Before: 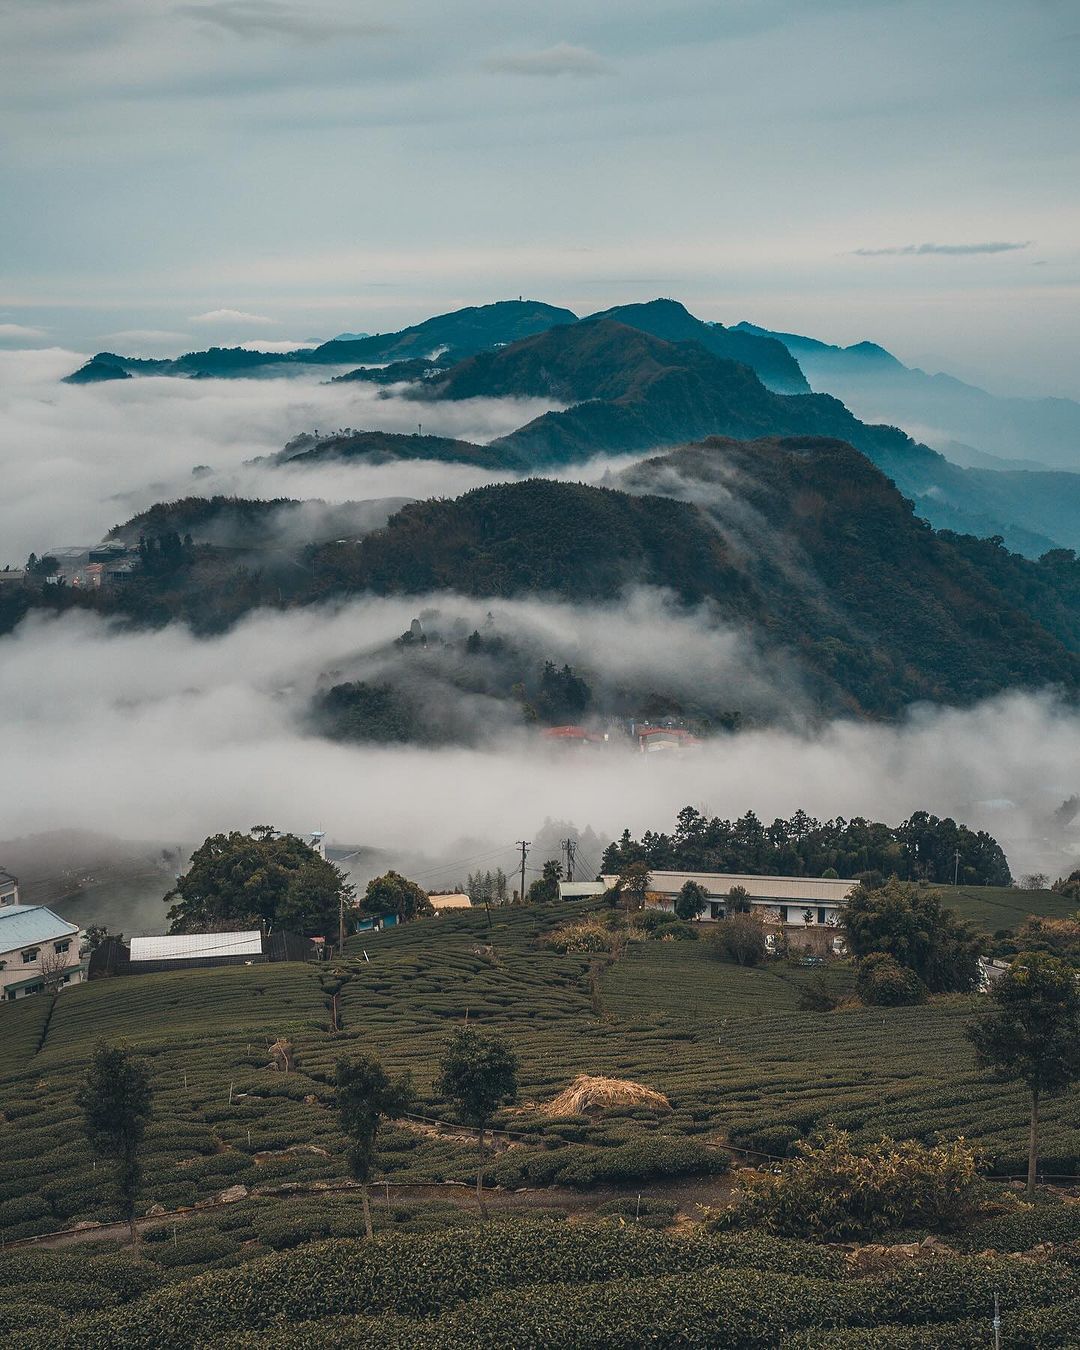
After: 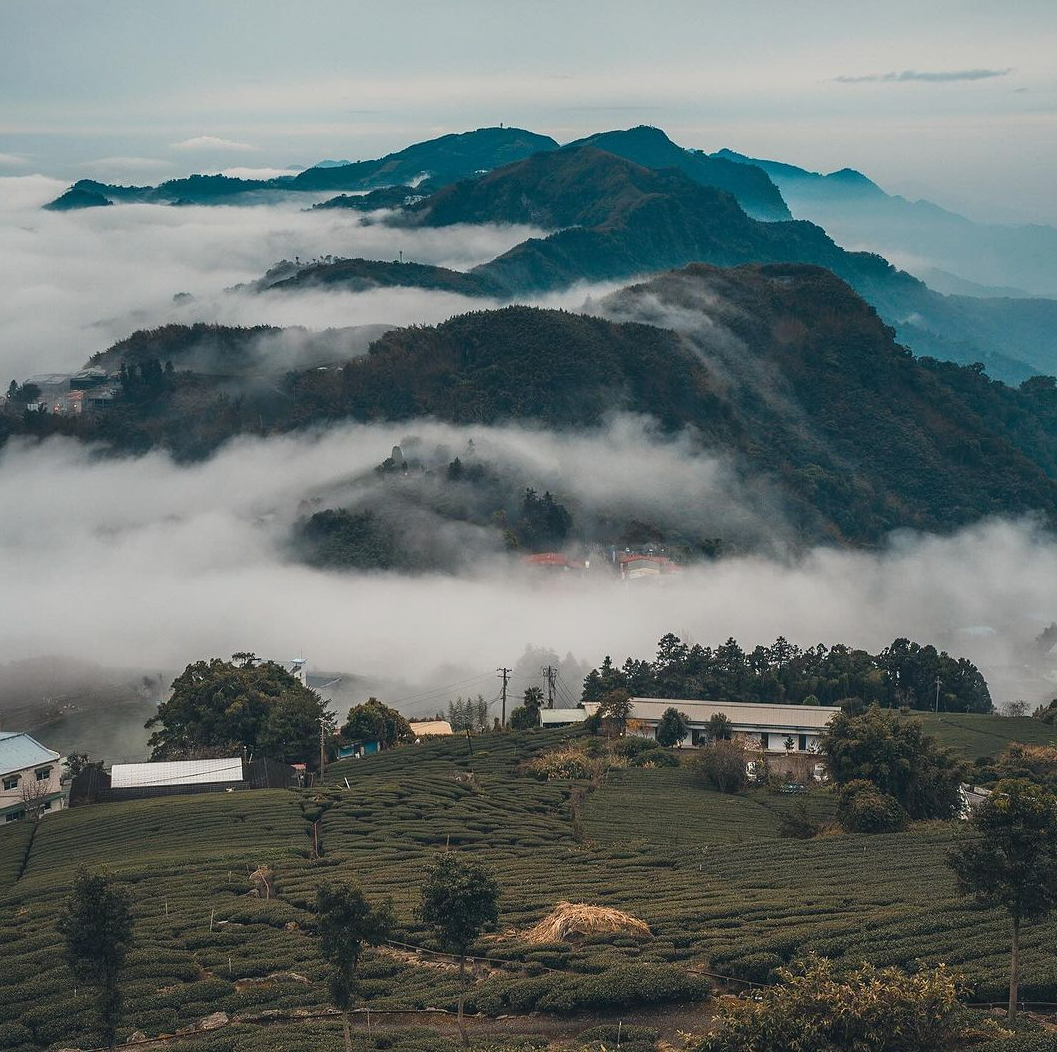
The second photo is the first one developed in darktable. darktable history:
crop and rotate: left 1.814%, top 12.818%, right 0.25%, bottom 9.225%
base curve: curves: ch0 [(0, 0) (0.283, 0.295) (1, 1)], preserve colors none
